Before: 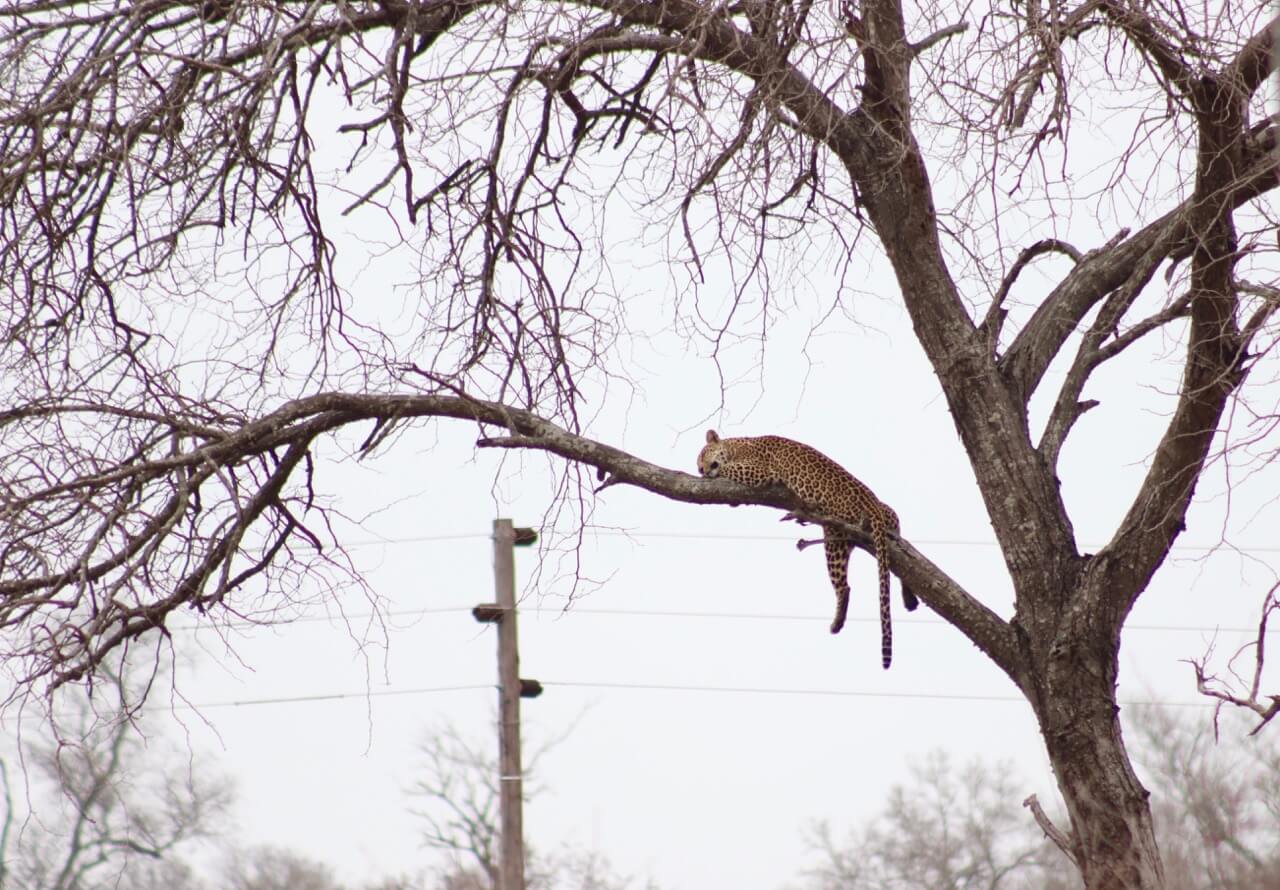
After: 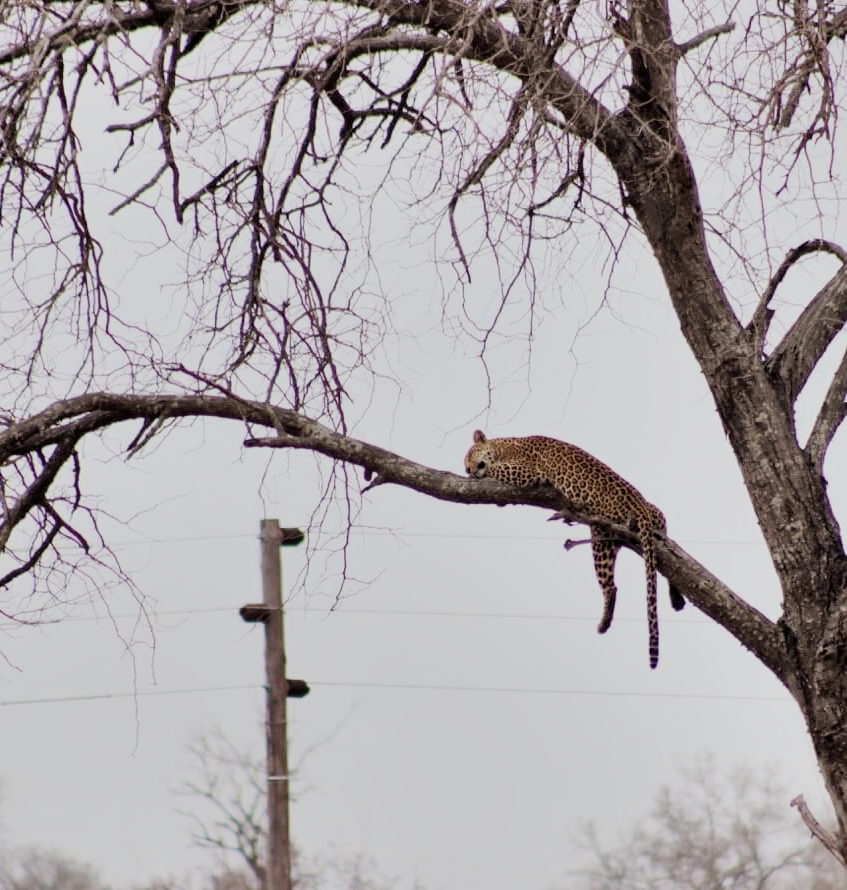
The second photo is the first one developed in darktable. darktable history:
shadows and highlights: low approximation 0.01, soften with gaussian
filmic rgb: black relative exposure -4.14 EV, white relative exposure 5.12 EV, hardness 2.15, contrast 1.169
exposure: black level correction 0, exposure 0.3 EV, compensate highlight preservation false
crop and rotate: left 18.21%, right 15.59%
